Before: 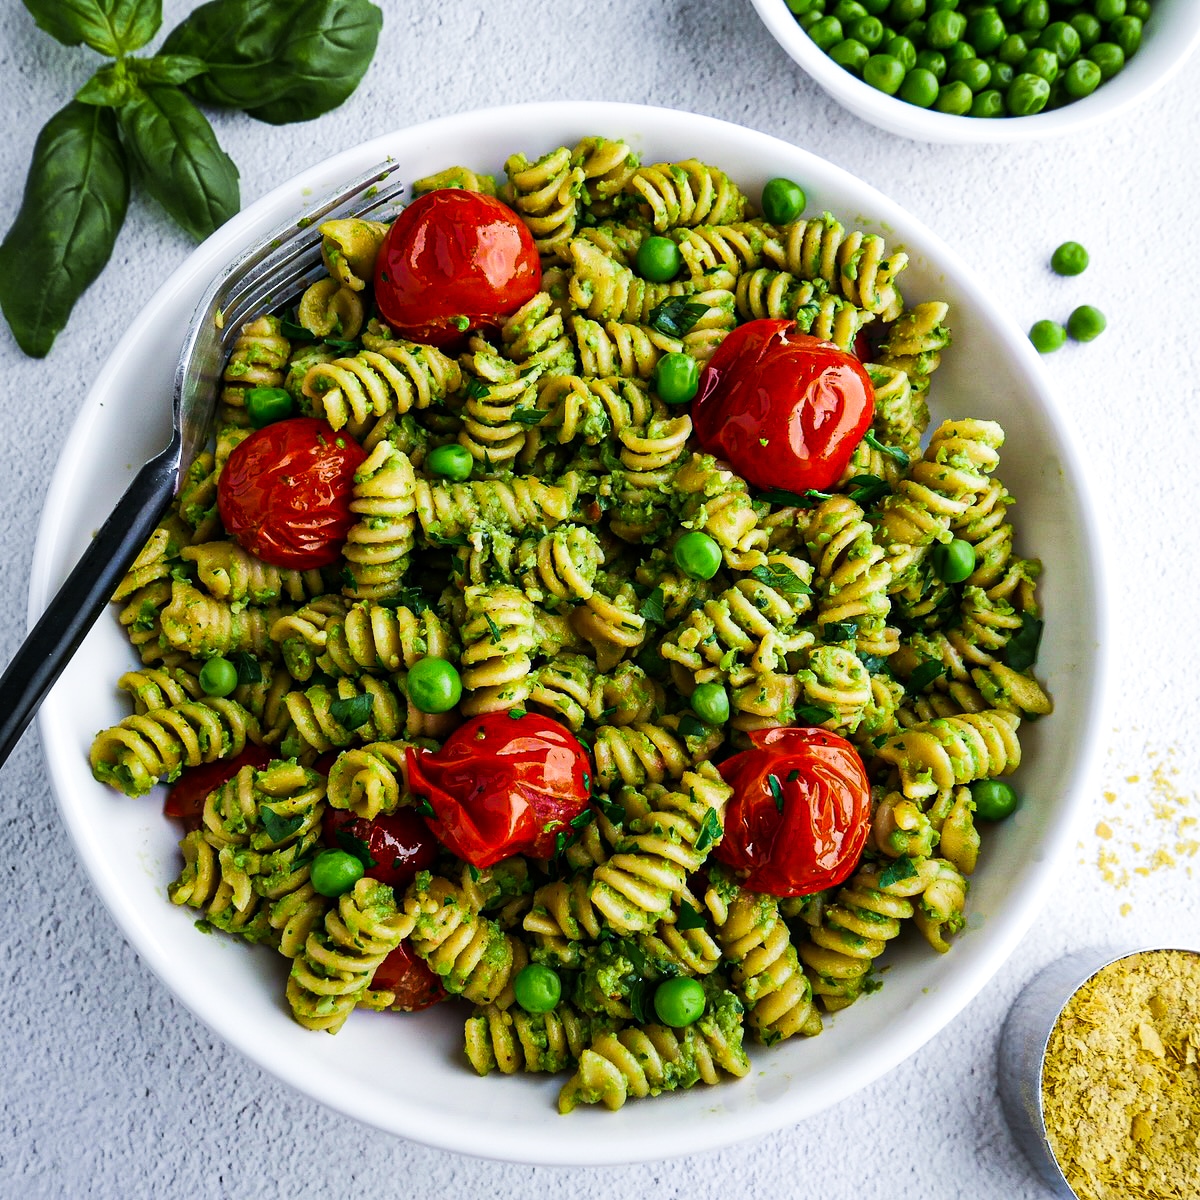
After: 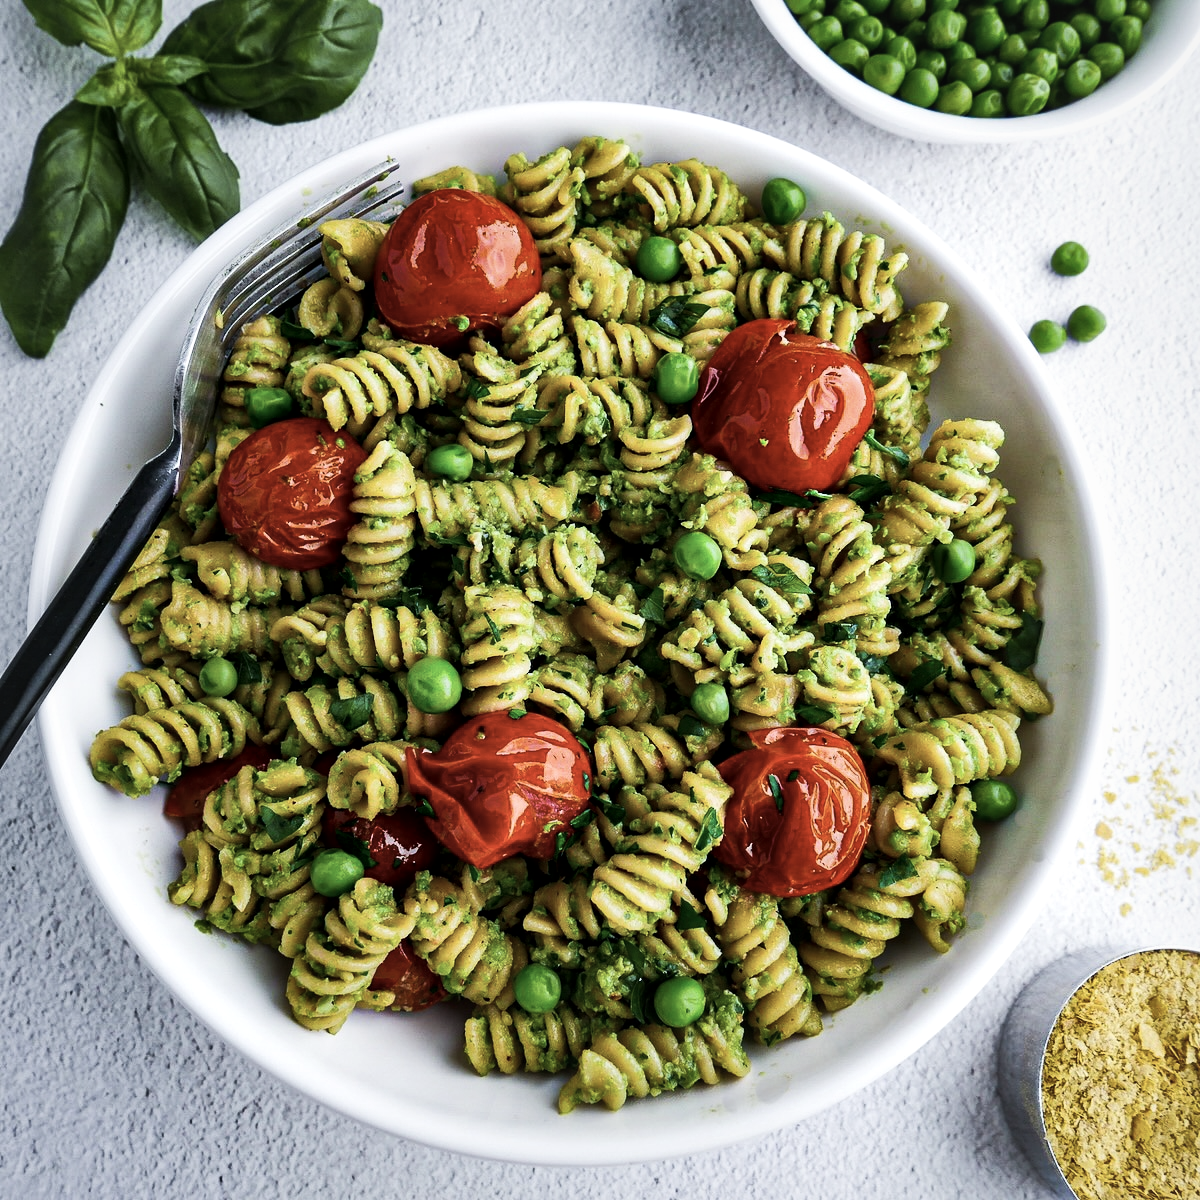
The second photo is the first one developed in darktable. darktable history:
contrast brightness saturation: contrast -0.096, saturation -0.1
local contrast: mode bilateral grid, contrast 100, coarseness 99, detail 165%, midtone range 0.2
color correction: highlights b* -0.013, saturation 0.806
